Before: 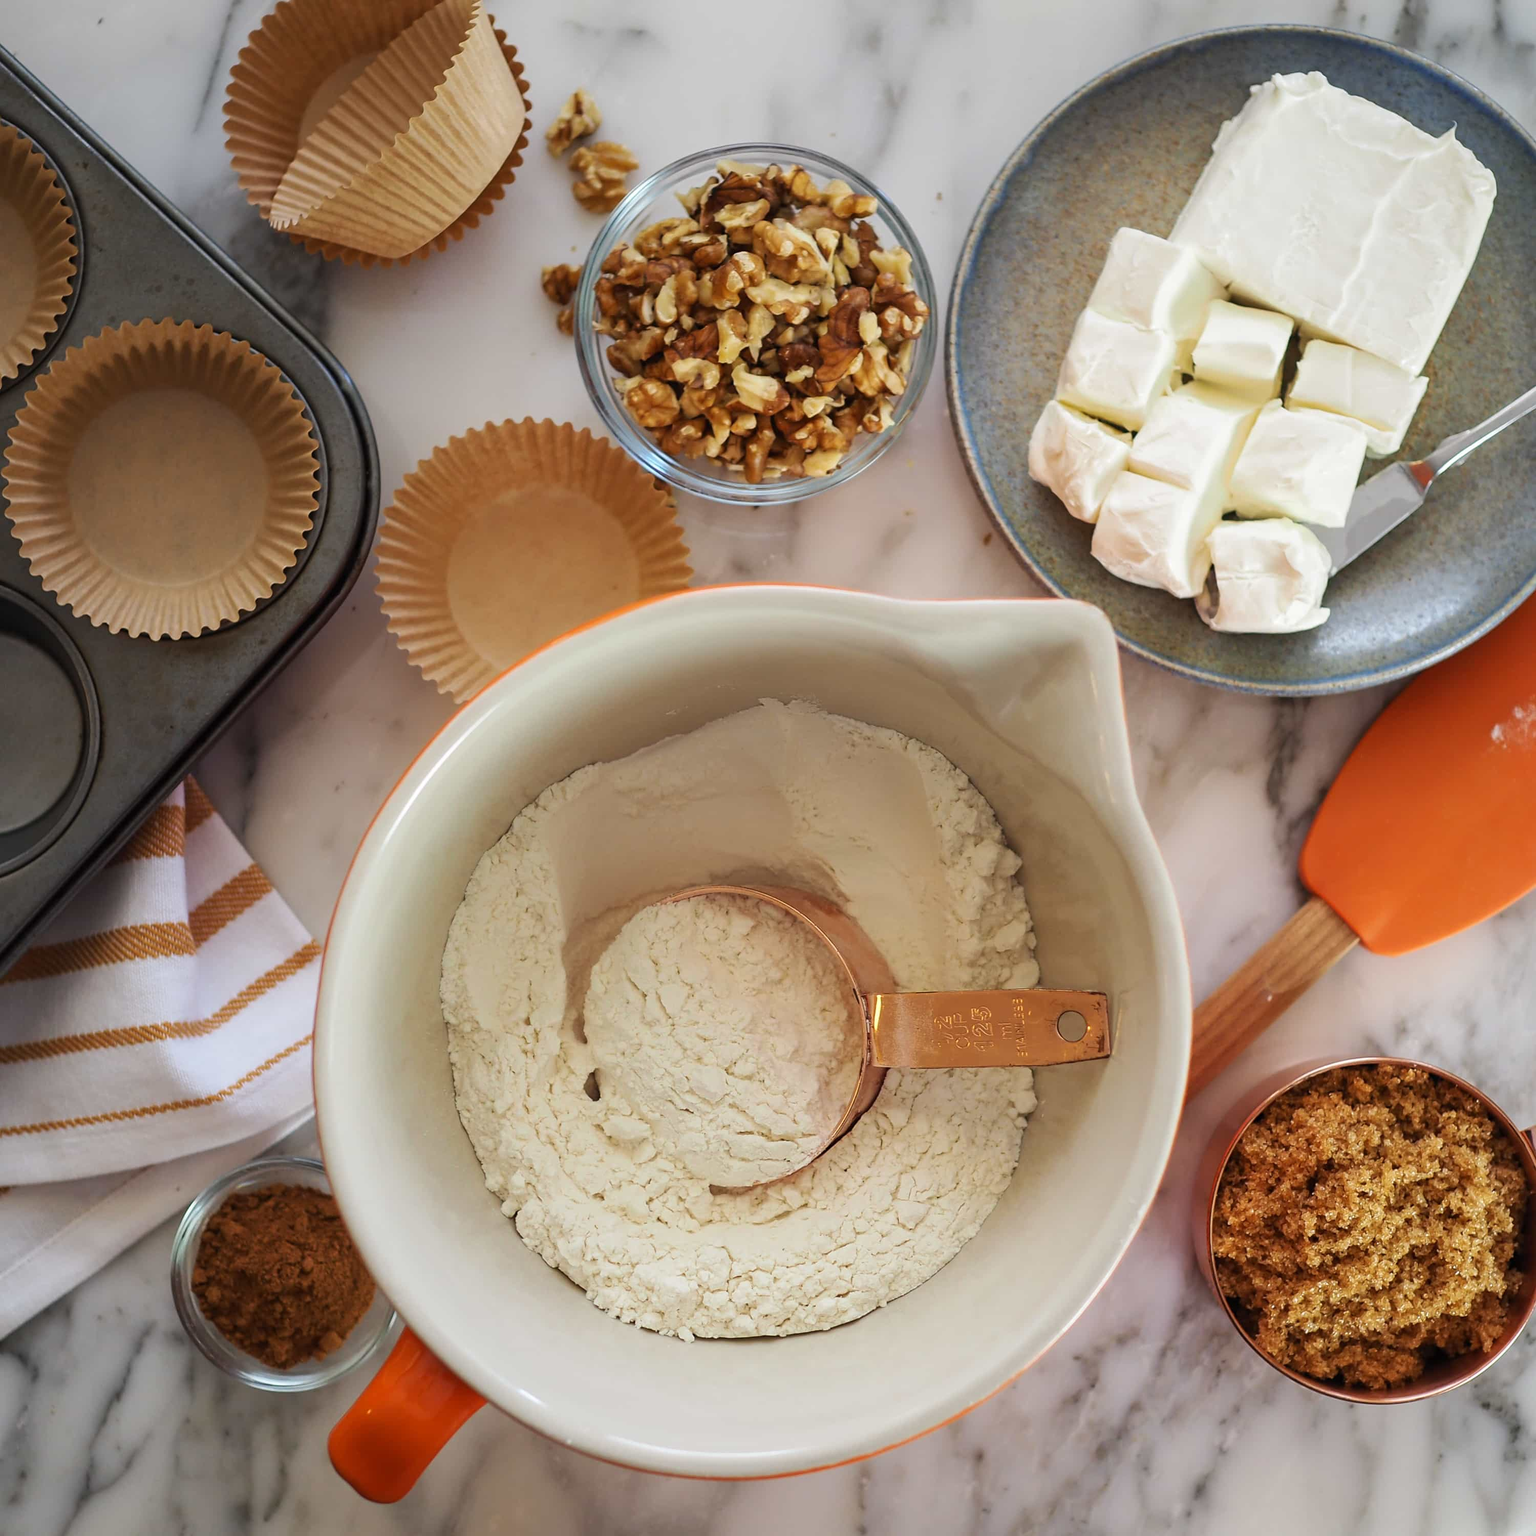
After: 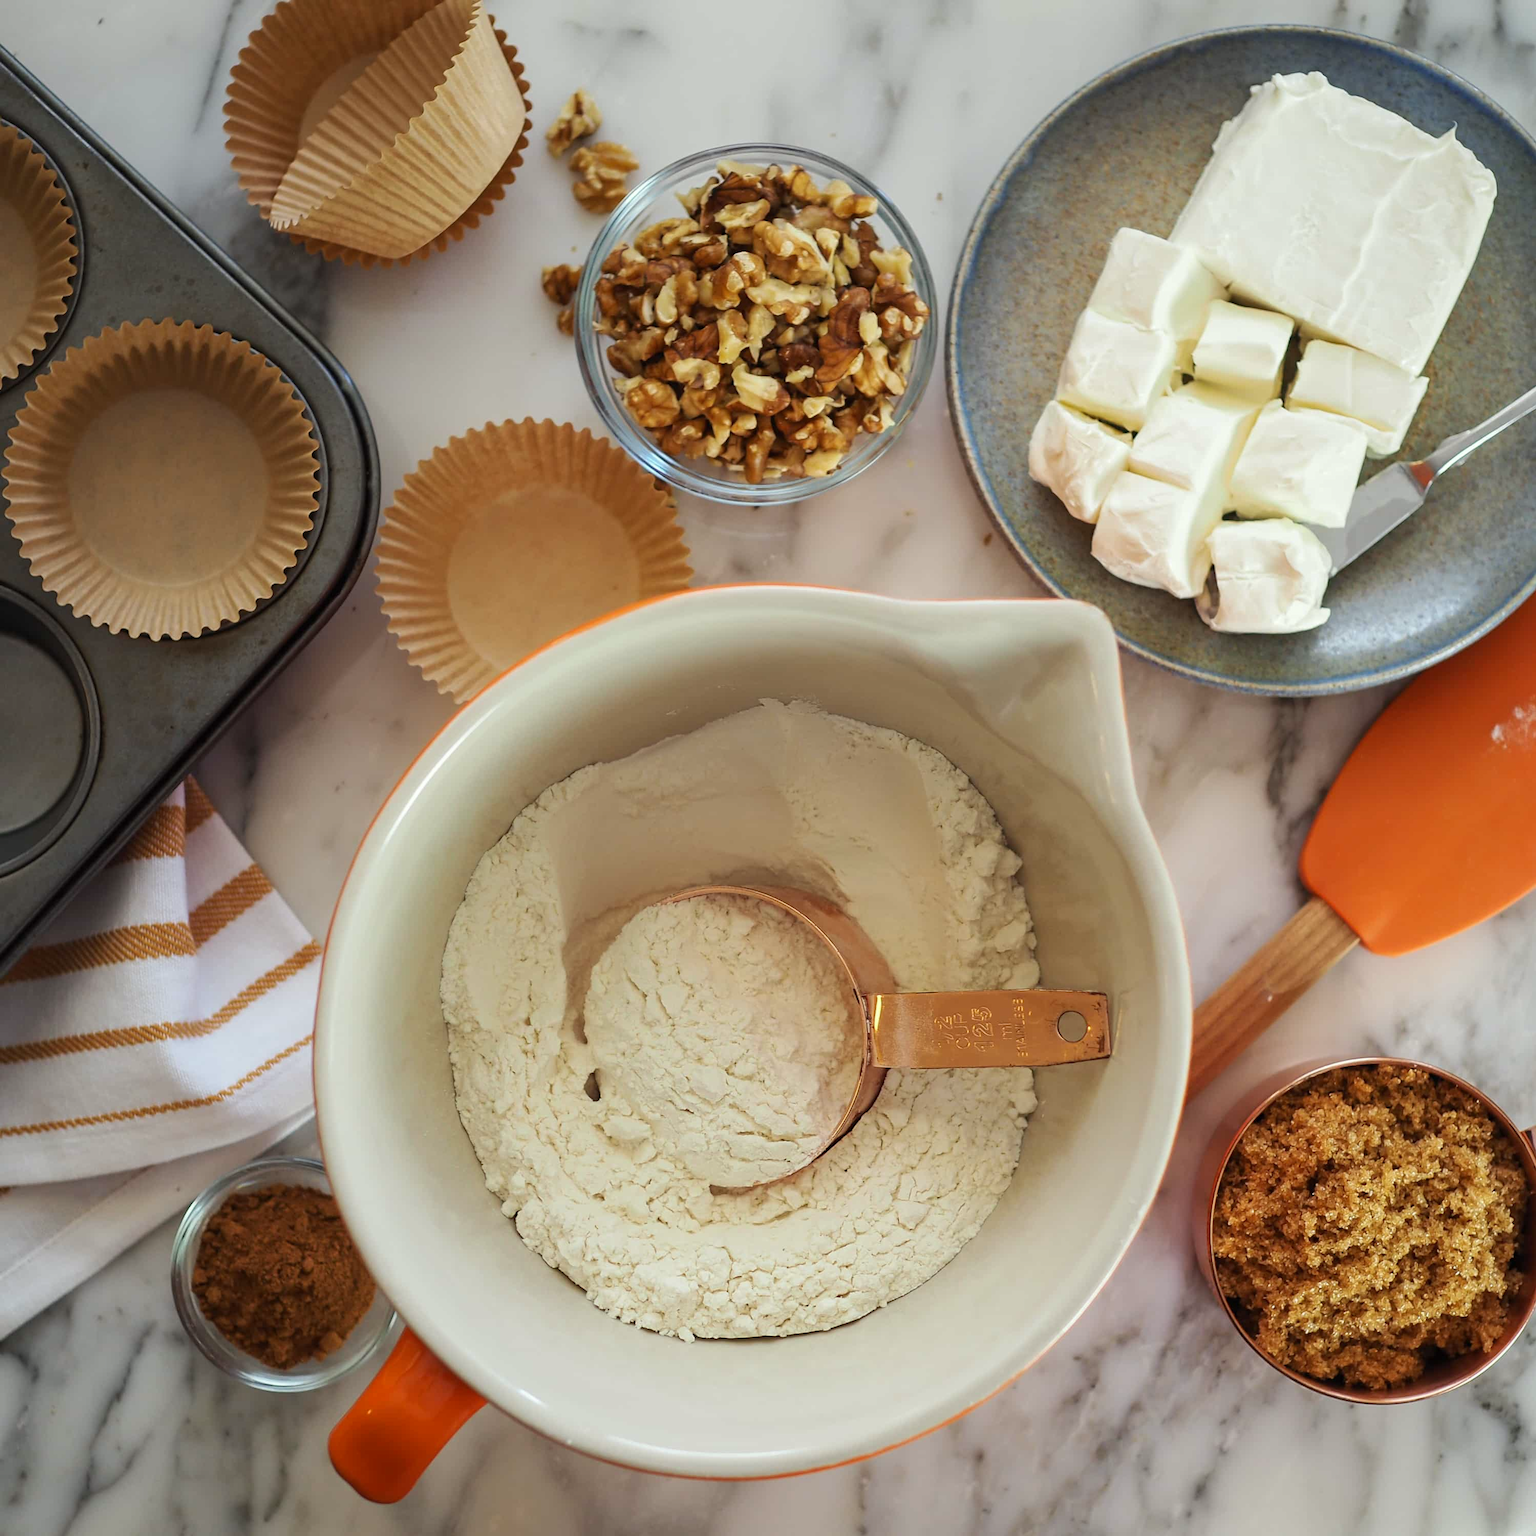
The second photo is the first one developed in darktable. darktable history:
color correction: highlights a* -2.68, highlights b* 2.32
